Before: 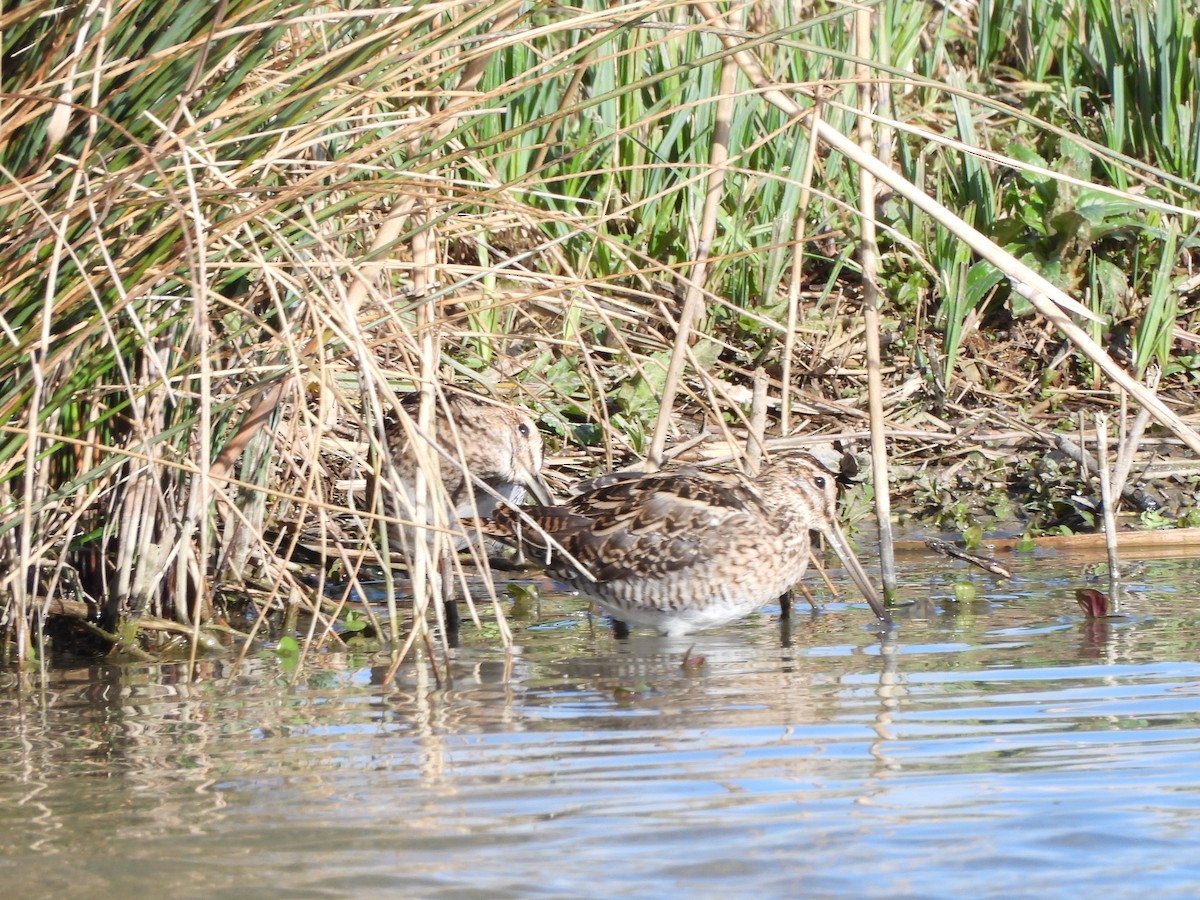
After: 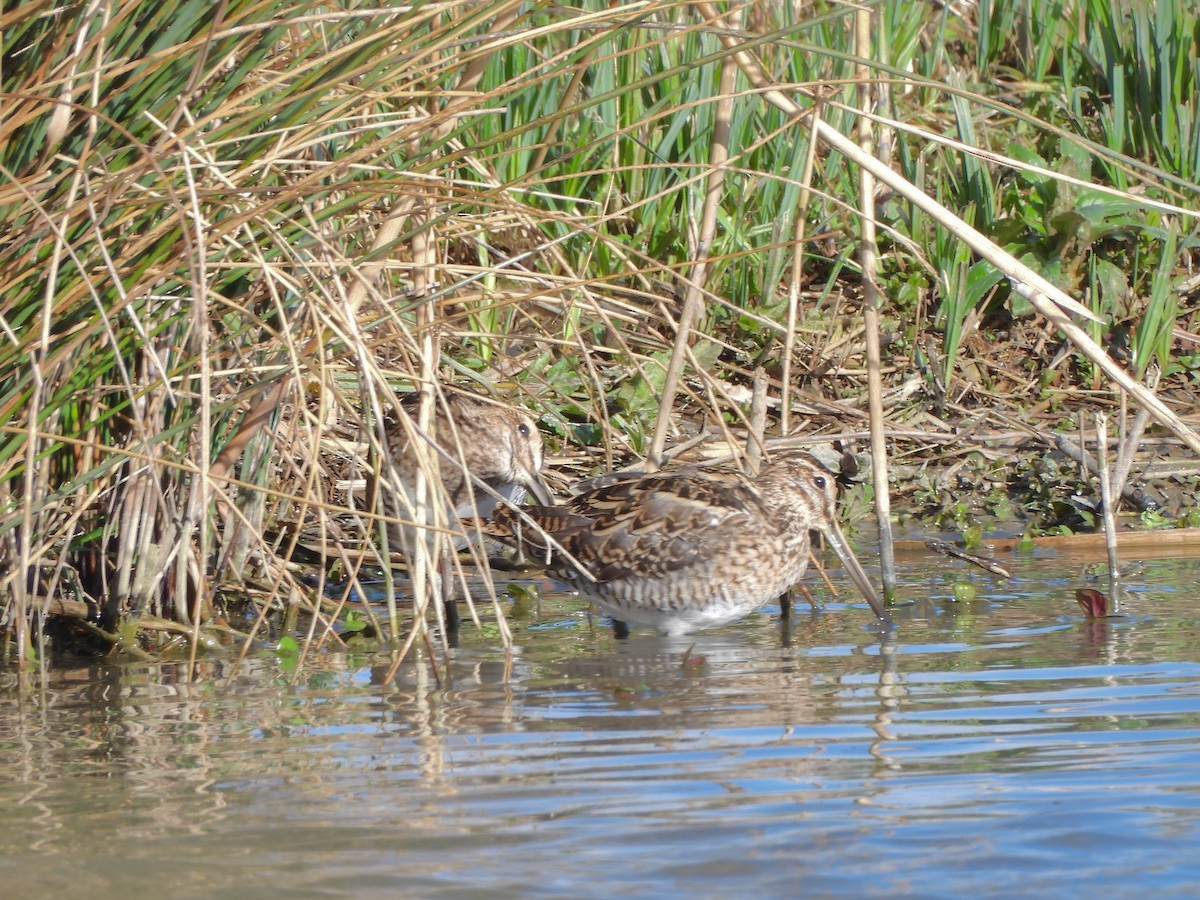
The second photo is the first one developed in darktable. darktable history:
shadows and highlights: shadows 38.19, highlights -74.48
